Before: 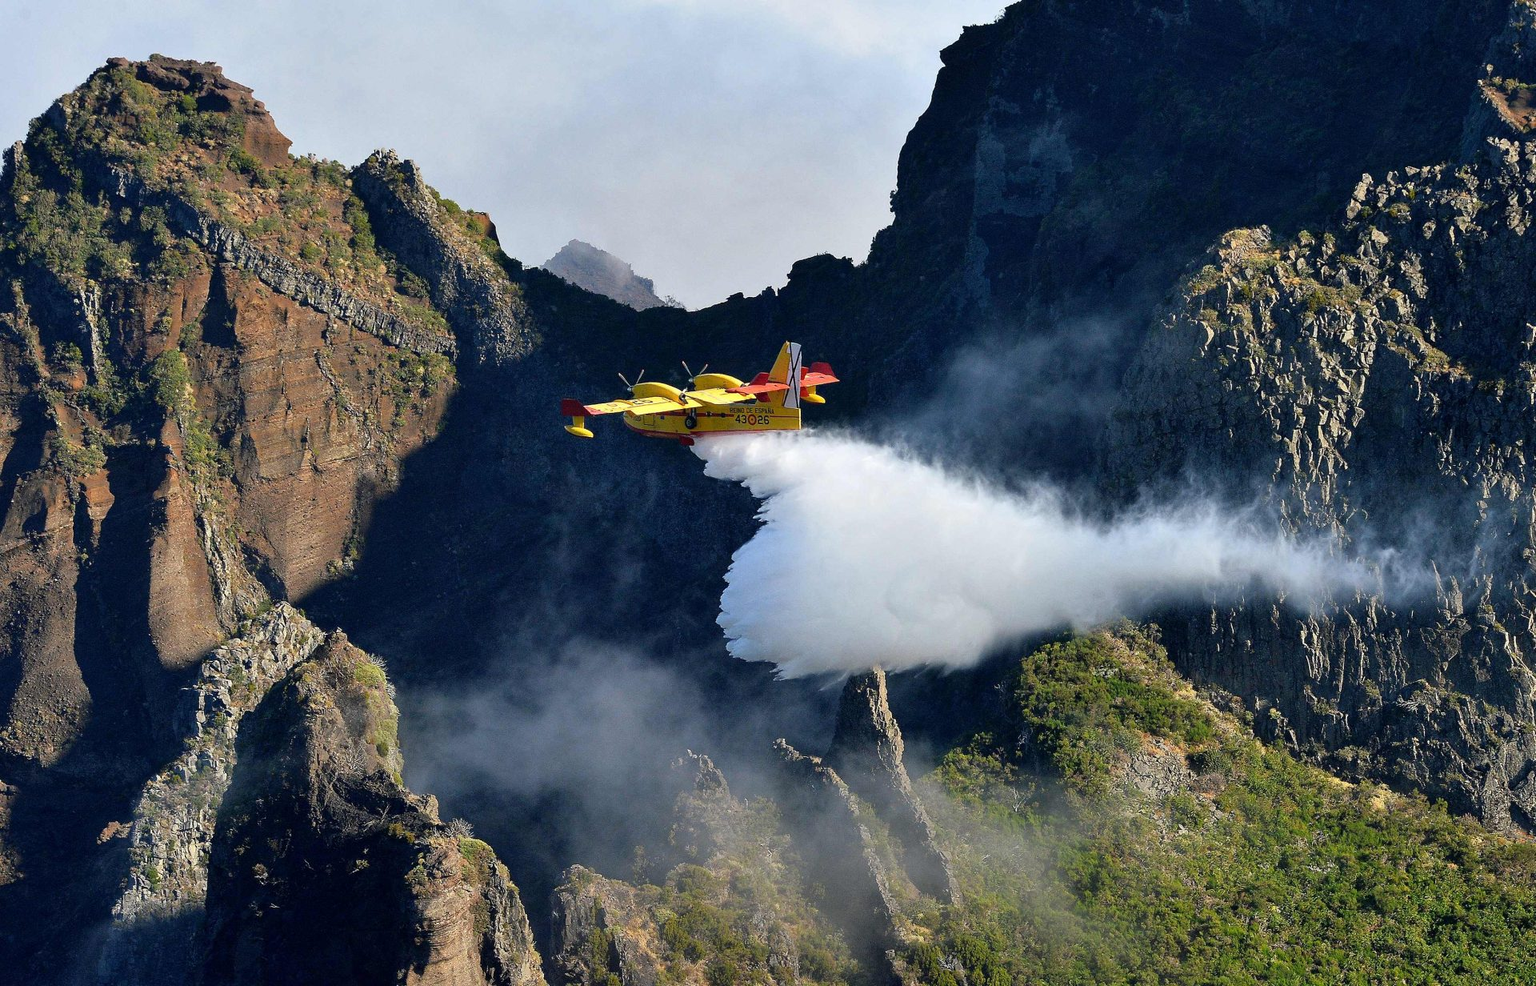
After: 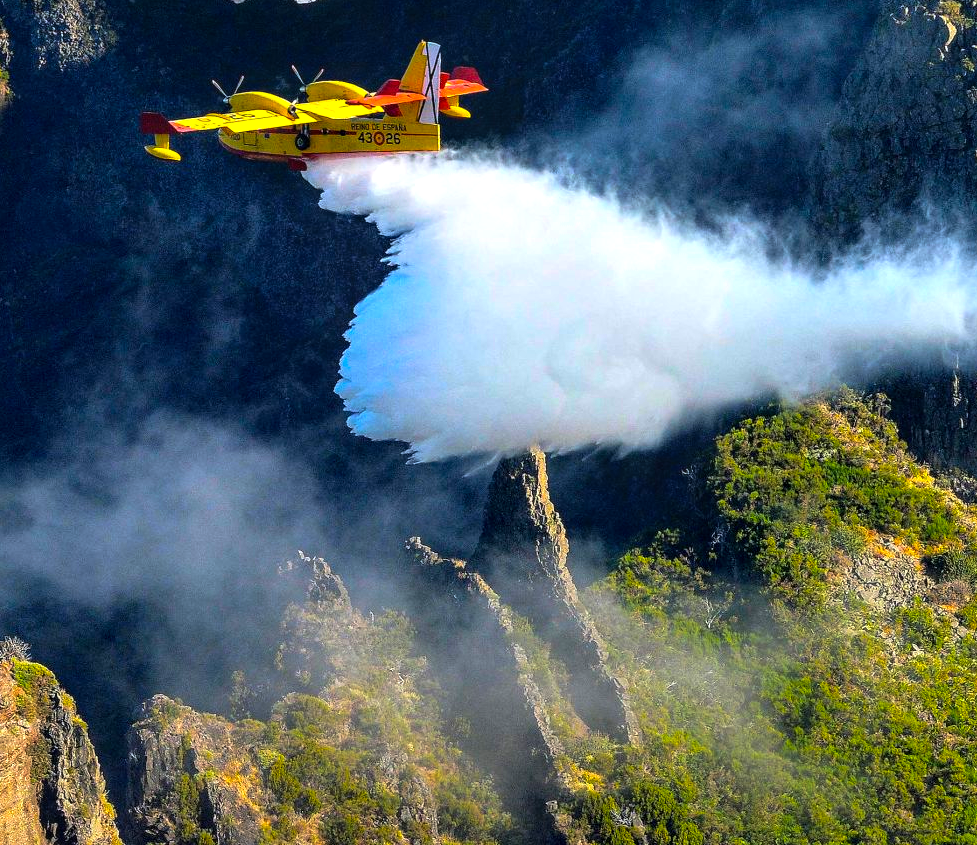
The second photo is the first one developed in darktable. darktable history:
local contrast: on, module defaults
tone equalizer: -8 EV -0.443 EV, -7 EV -0.429 EV, -6 EV -0.308 EV, -5 EV -0.236 EV, -3 EV 0.226 EV, -2 EV 0.305 EV, -1 EV 0.396 EV, +0 EV 0.424 EV
color balance rgb: linear chroma grading › shadows -39.781%, linear chroma grading › highlights 40.5%, linear chroma grading › global chroma 45.125%, linear chroma grading › mid-tones -29.691%, perceptual saturation grading › global saturation 0.505%, global vibrance 20%
crop and rotate: left 29.27%, top 31.383%, right 19.823%
contrast brightness saturation: contrast 0.037, saturation 0.068
